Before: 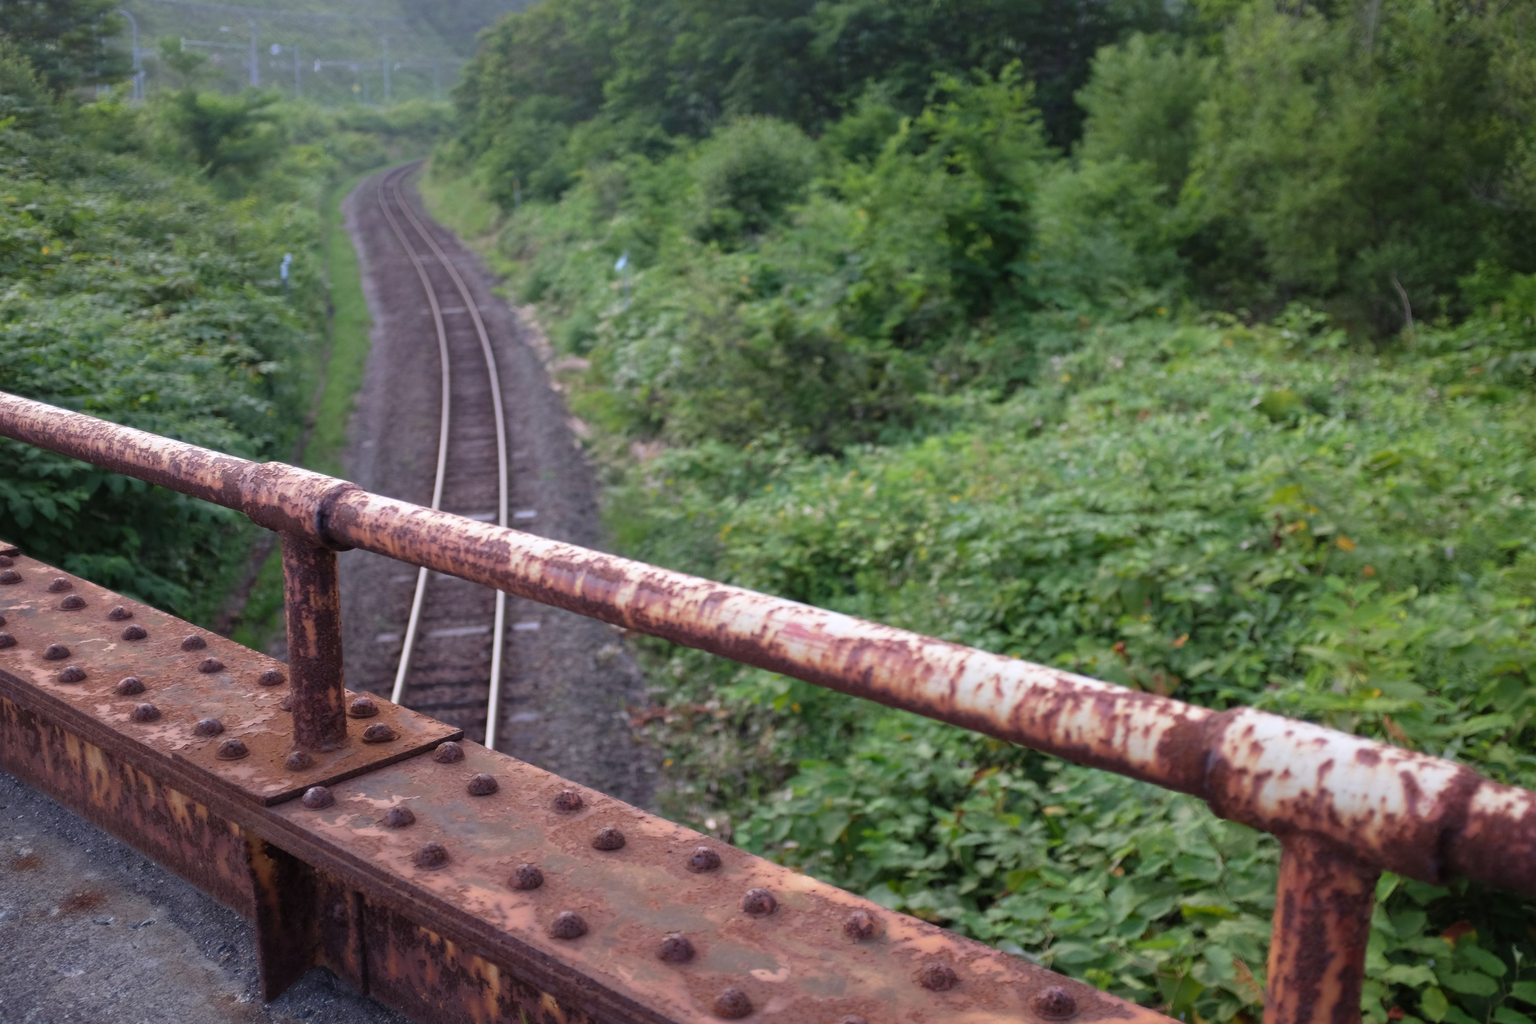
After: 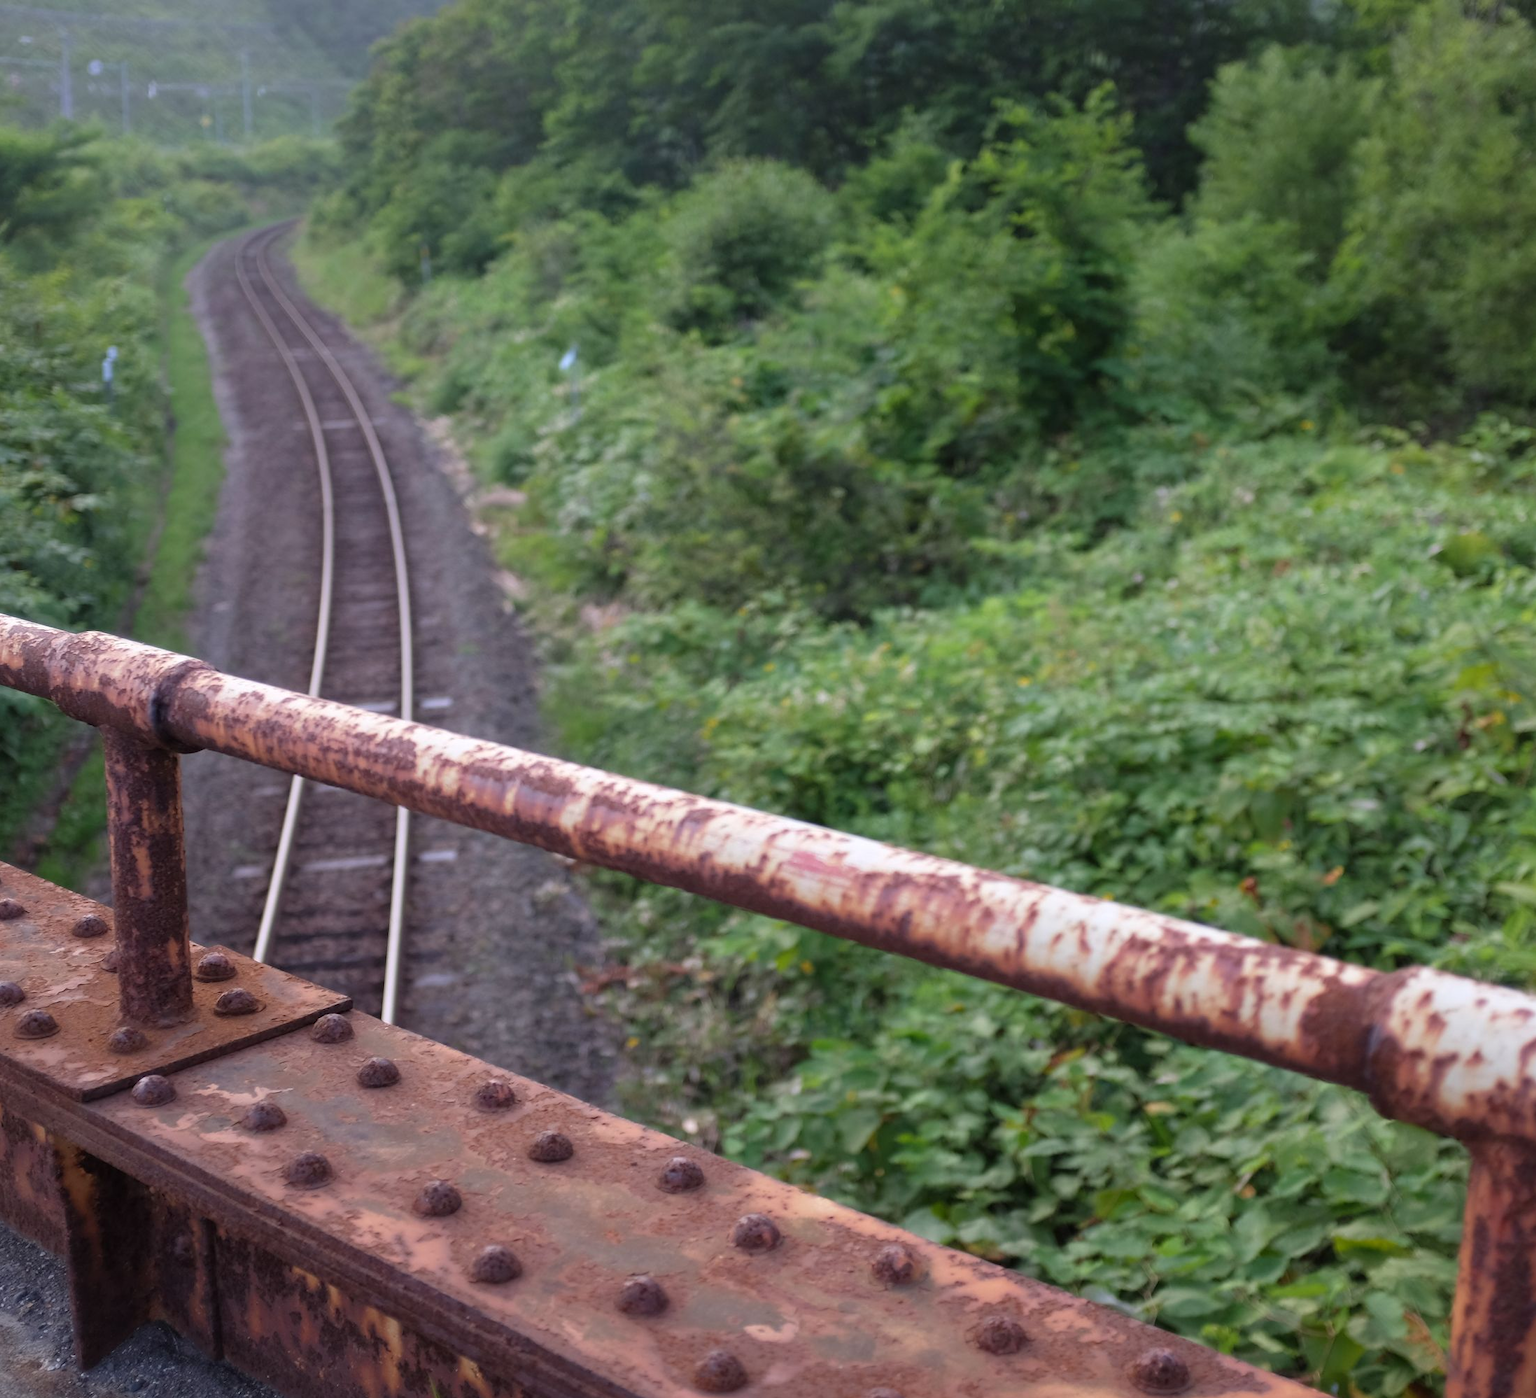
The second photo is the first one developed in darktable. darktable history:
crop: left 13.423%, right 13.402%
